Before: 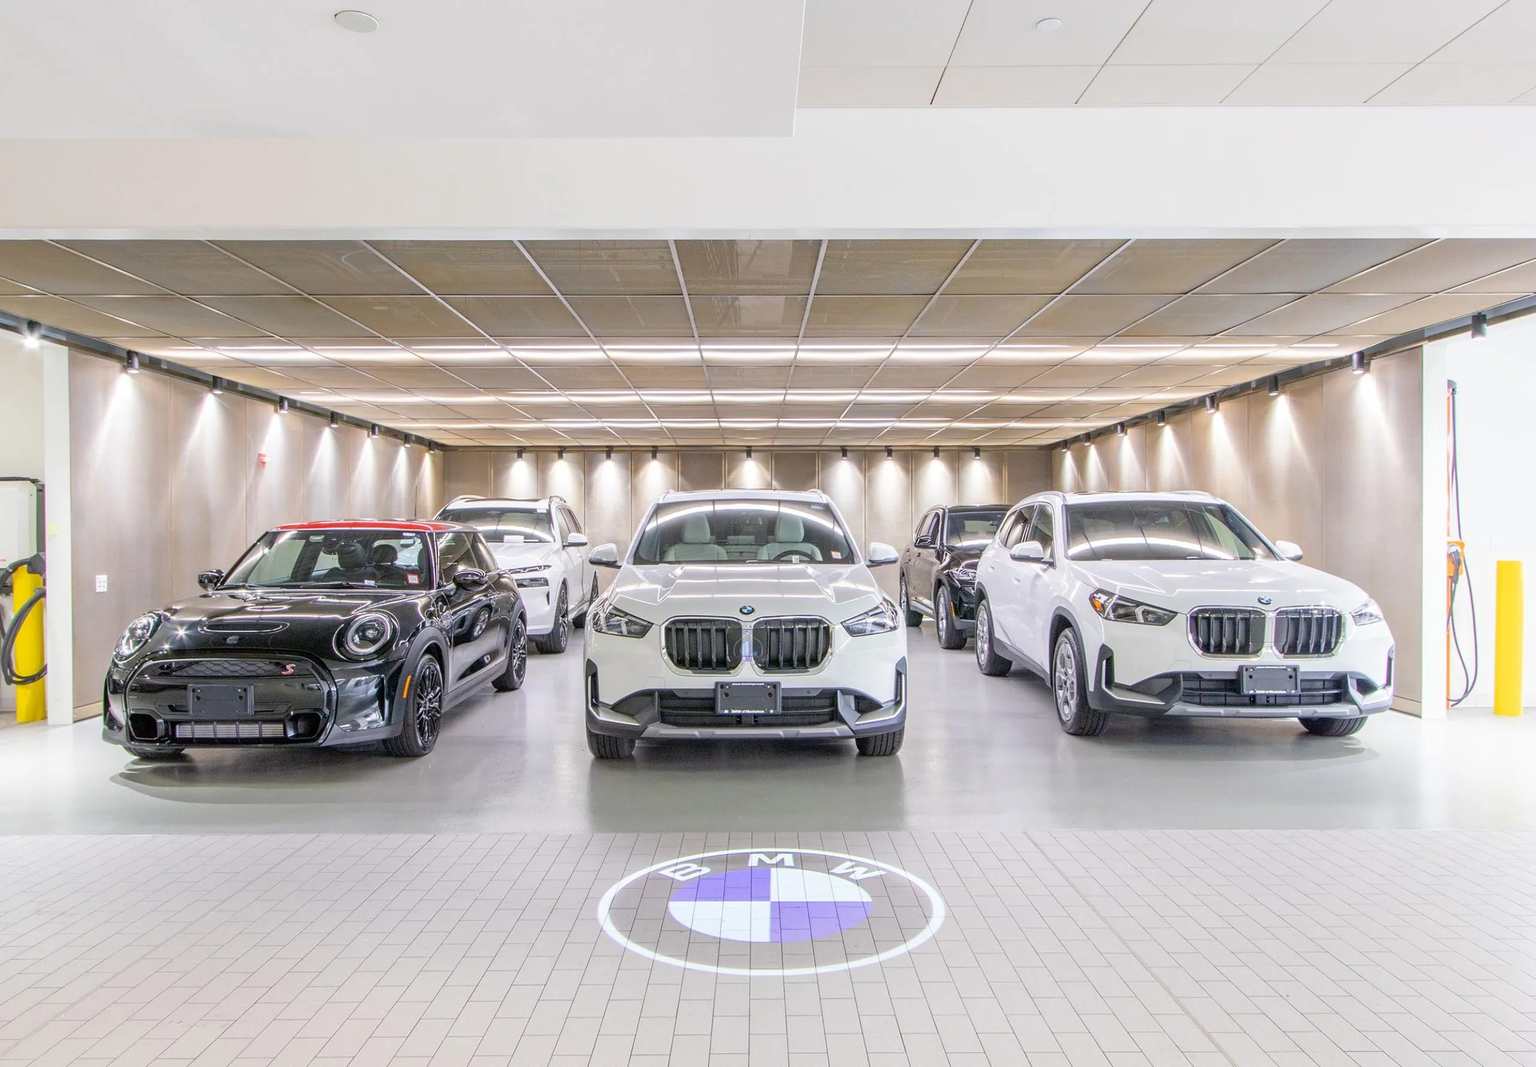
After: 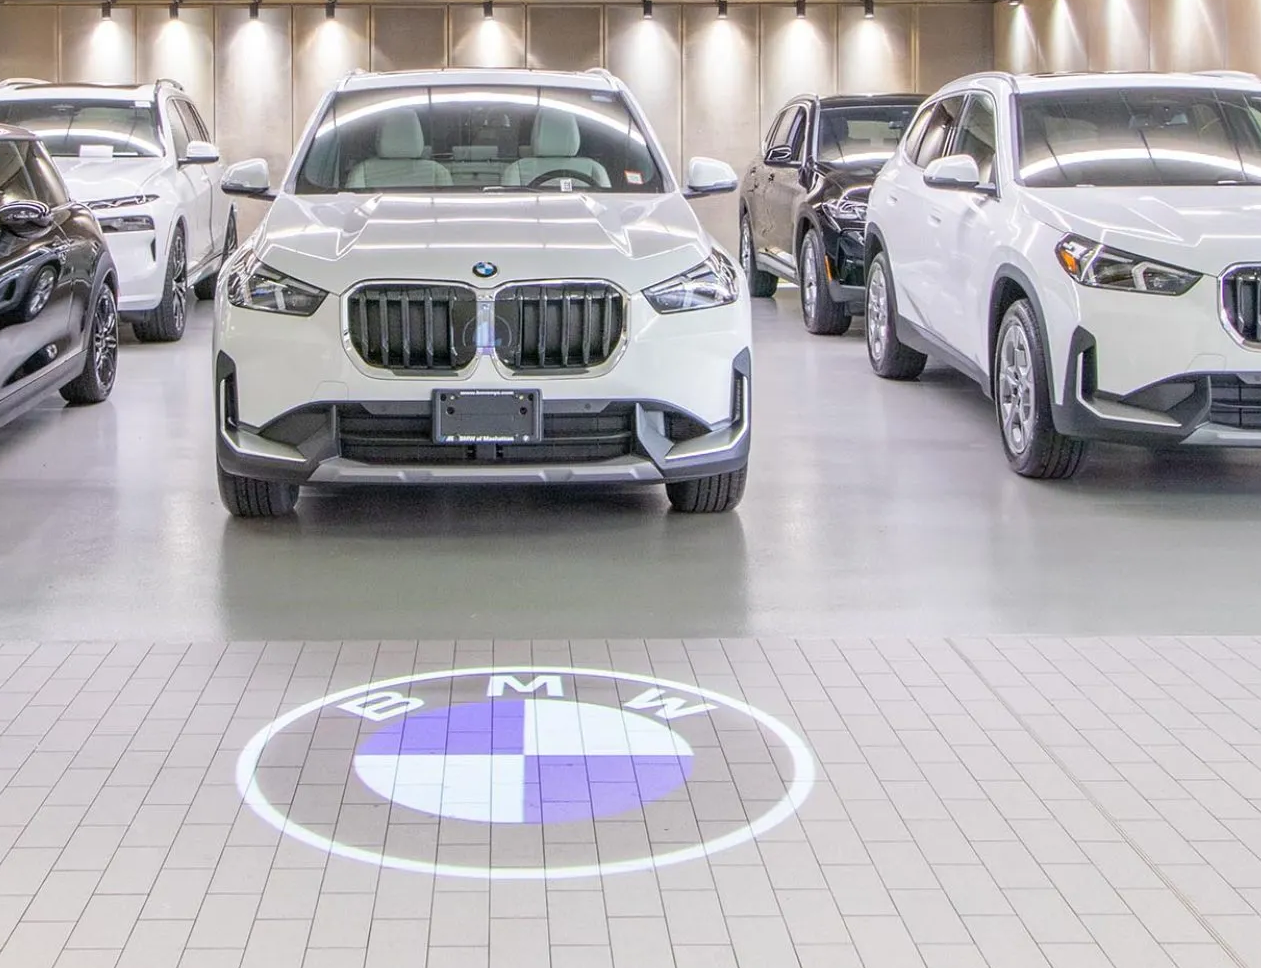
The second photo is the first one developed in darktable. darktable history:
crop: left 29.721%, top 42.06%, right 21.006%, bottom 3.495%
